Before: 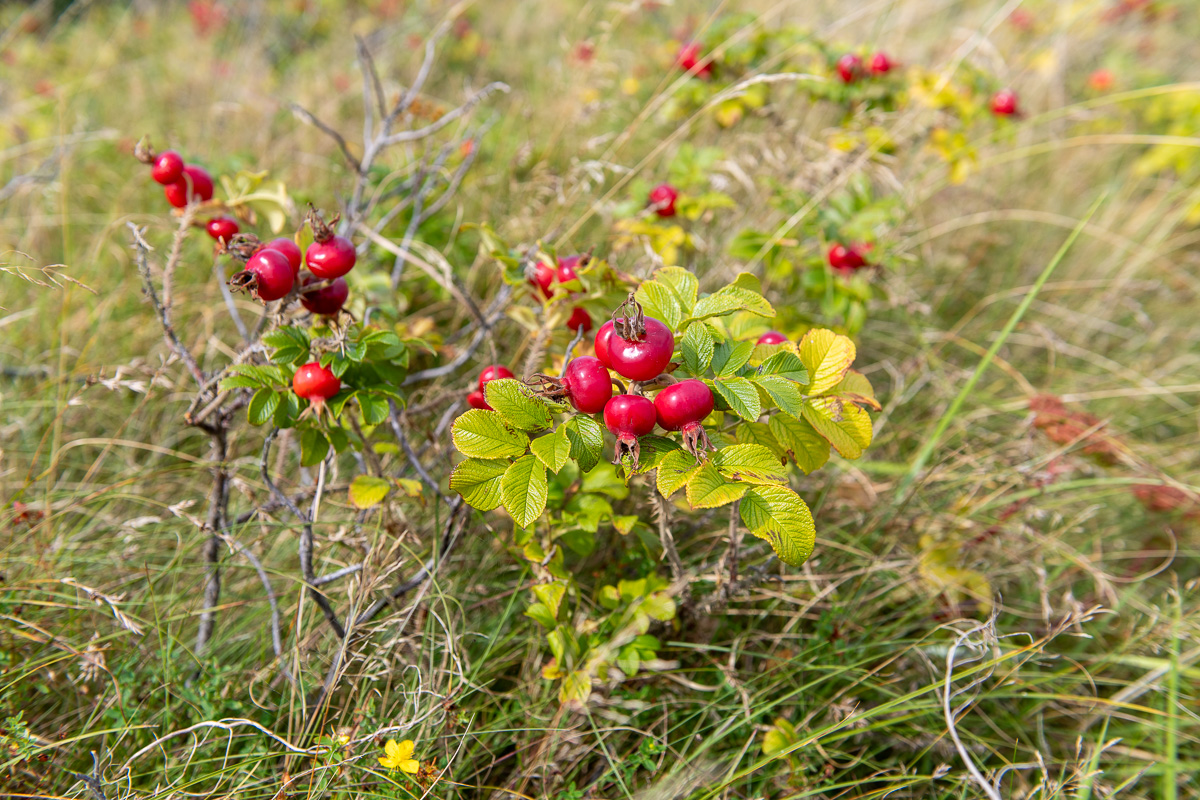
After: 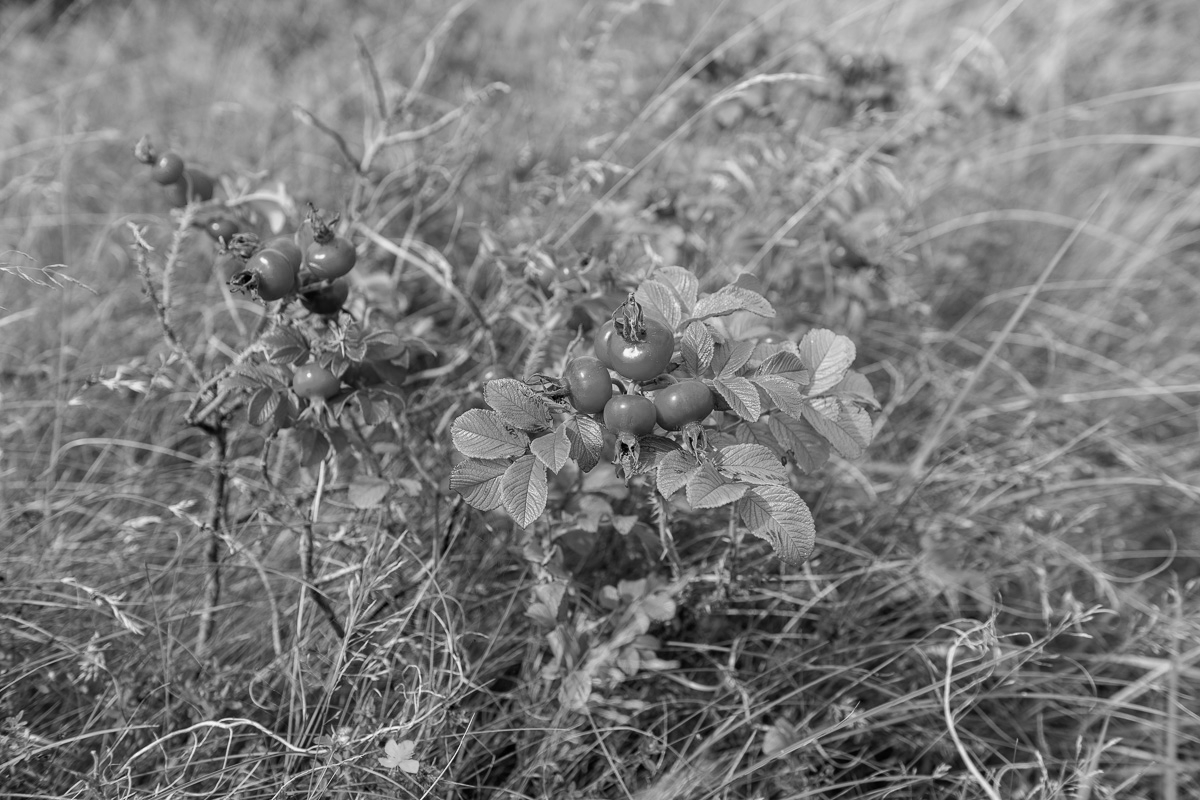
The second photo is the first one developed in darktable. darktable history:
color calibration: output gray [0.22, 0.42, 0.37, 0], gray › normalize channels true, illuminant same as pipeline (D50), adaptation XYZ, x 0.346, y 0.359, gamut compression 0
